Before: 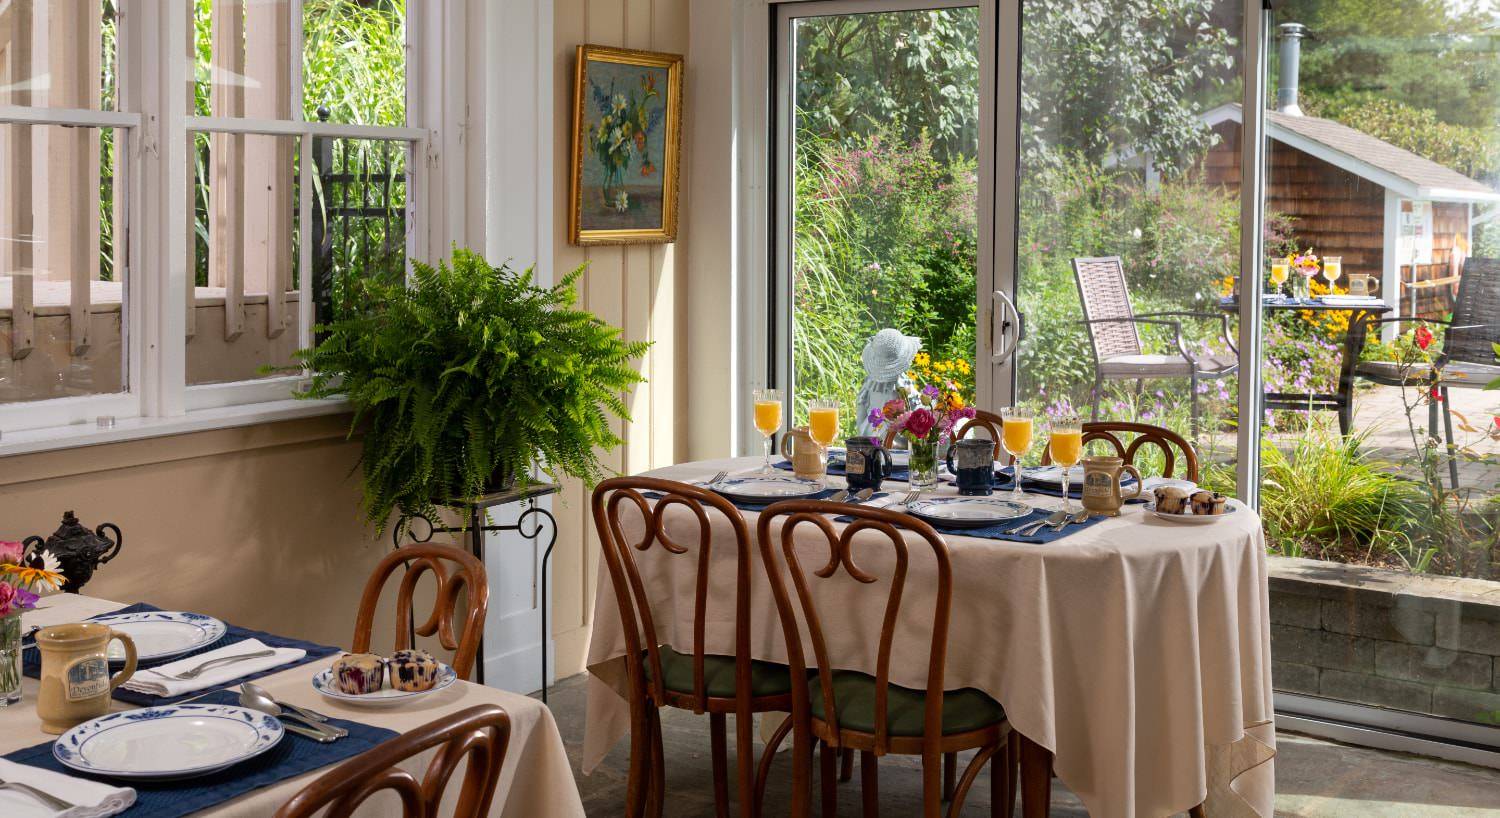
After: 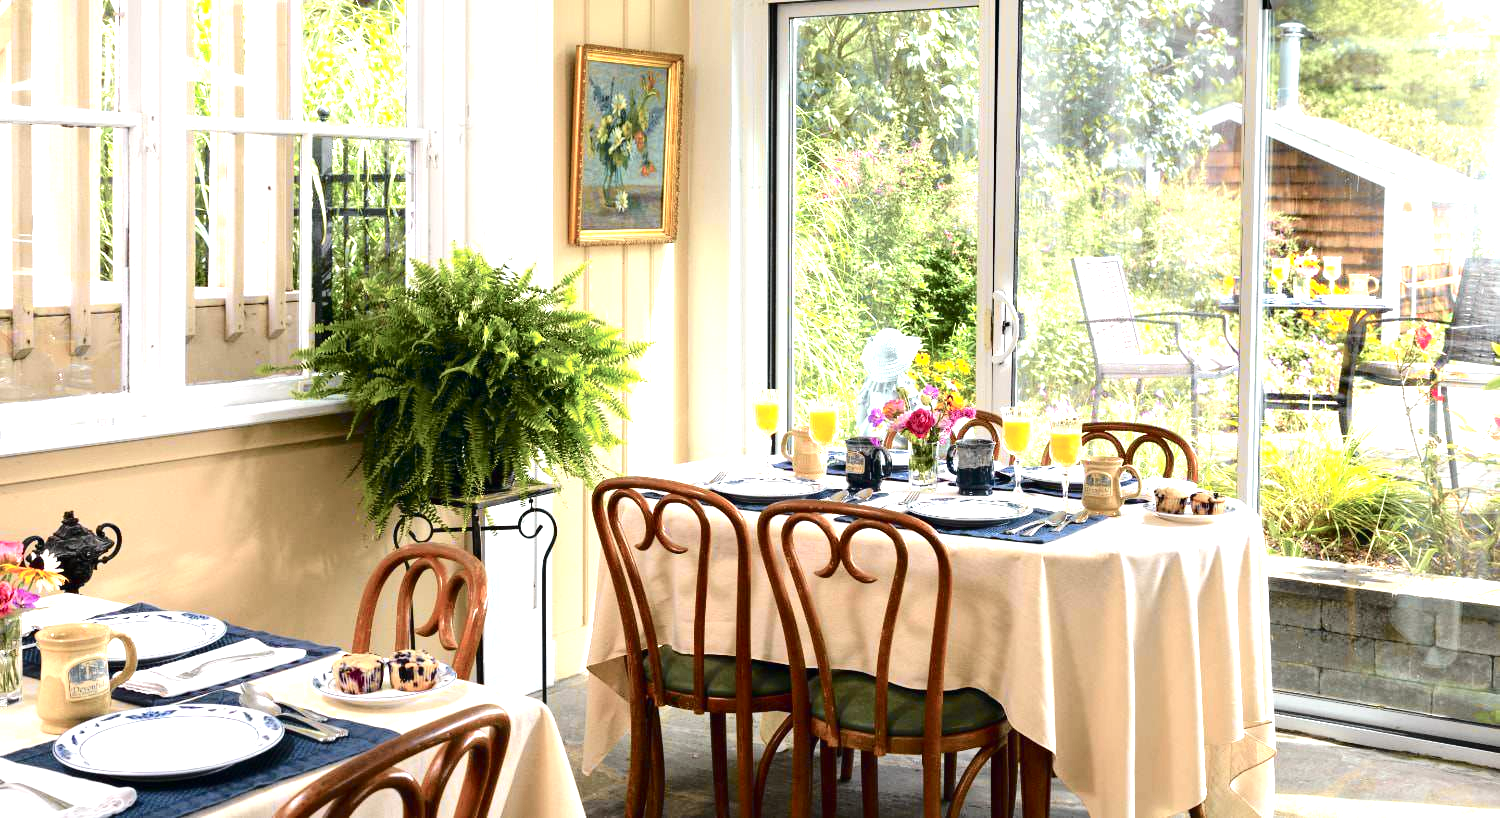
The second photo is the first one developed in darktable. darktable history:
exposure: black level correction 0, exposure 1.664 EV, compensate exposure bias true, compensate highlight preservation false
tone curve: curves: ch0 [(0, 0) (0.081, 0.044) (0.185, 0.13) (0.283, 0.238) (0.416, 0.449) (0.495, 0.524) (0.686, 0.743) (0.826, 0.865) (0.978, 0.988)]; ch1 [(0, 0) (0.147, 0.166) (0.321, 0.362) (0.371, 0.402) (0.423, 0.442) (0.479, 0.472) (0.505, 0.497) (0.521, 0.506) (0.551, 0.537) (0.586, 0.574) (0.625, 0.618) (0.68, 0.681) (1, 1)]; ch2 [(0, 0) (0.346, 0.362) (0.404, 0.427) (0.502, 0.495) (0.531, 0.513) (0.547, 0.533) (0.582, 0.596) (0.629, 0.631) (0.717, 0.678) (1, 1)], color space Lab, independent channels, preserve colors none
